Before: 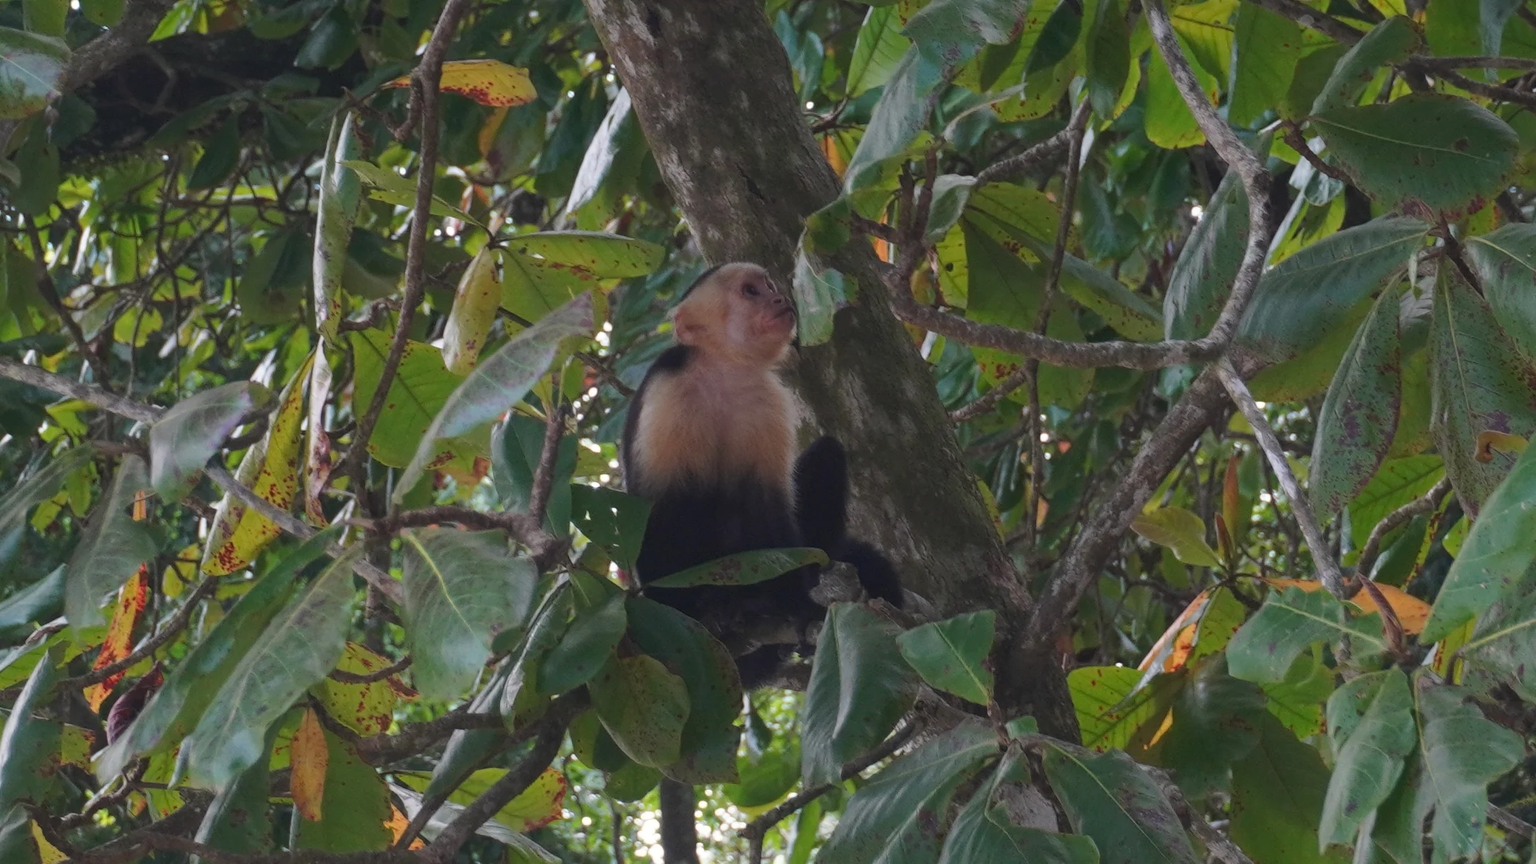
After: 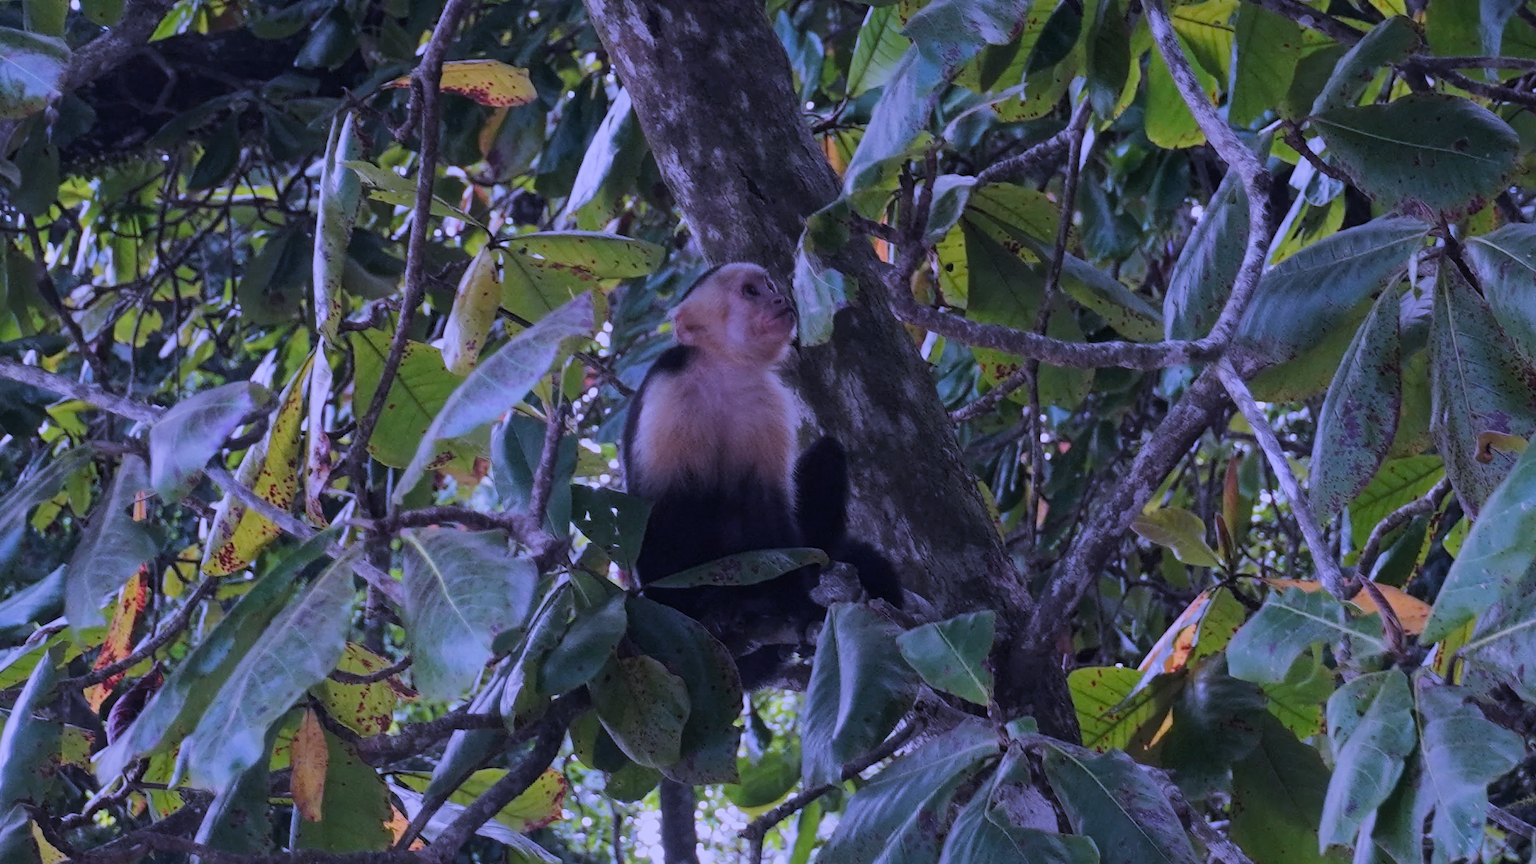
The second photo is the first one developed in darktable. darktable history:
white balance: red 0.98, blue 1.61
filmic rgb: black relative exposure -7.65 EV, white relative exposure 4.56 EV, hardness 3.61, contrast 1.25
